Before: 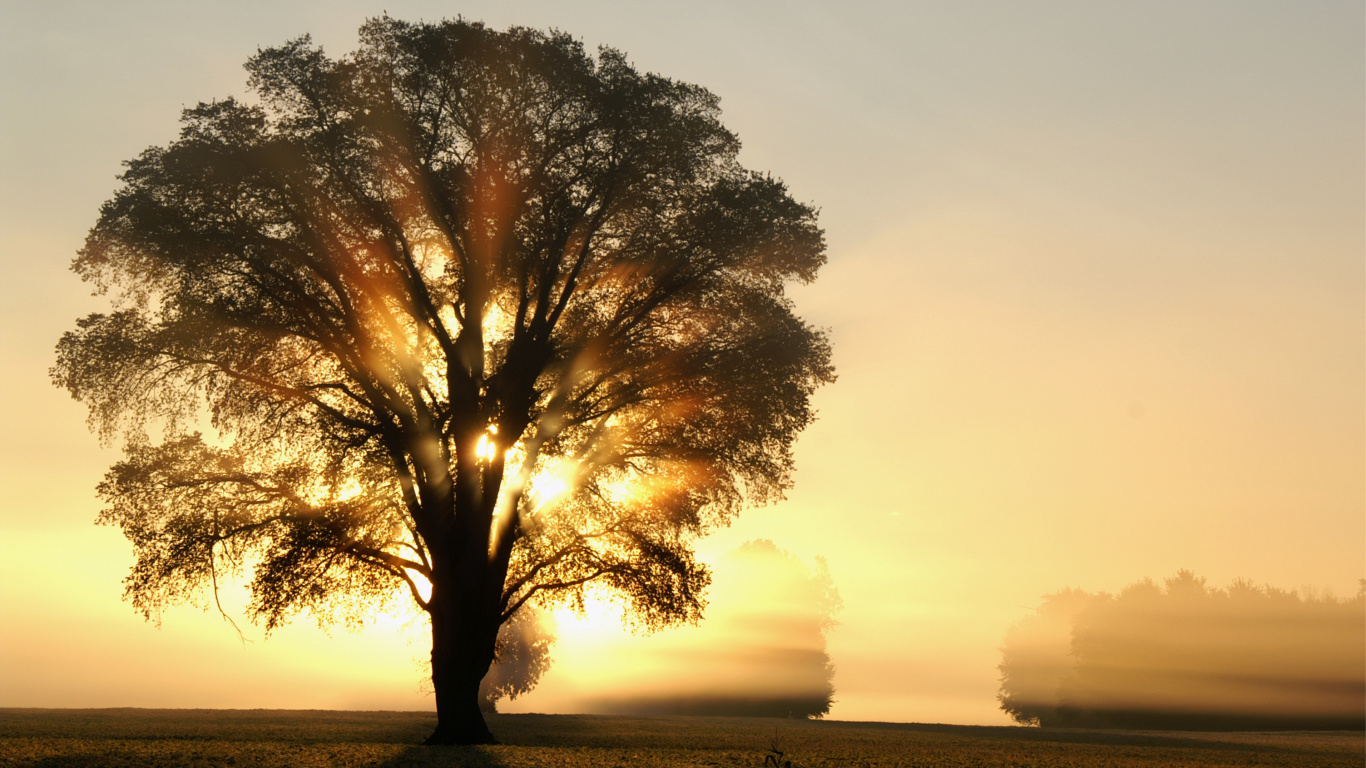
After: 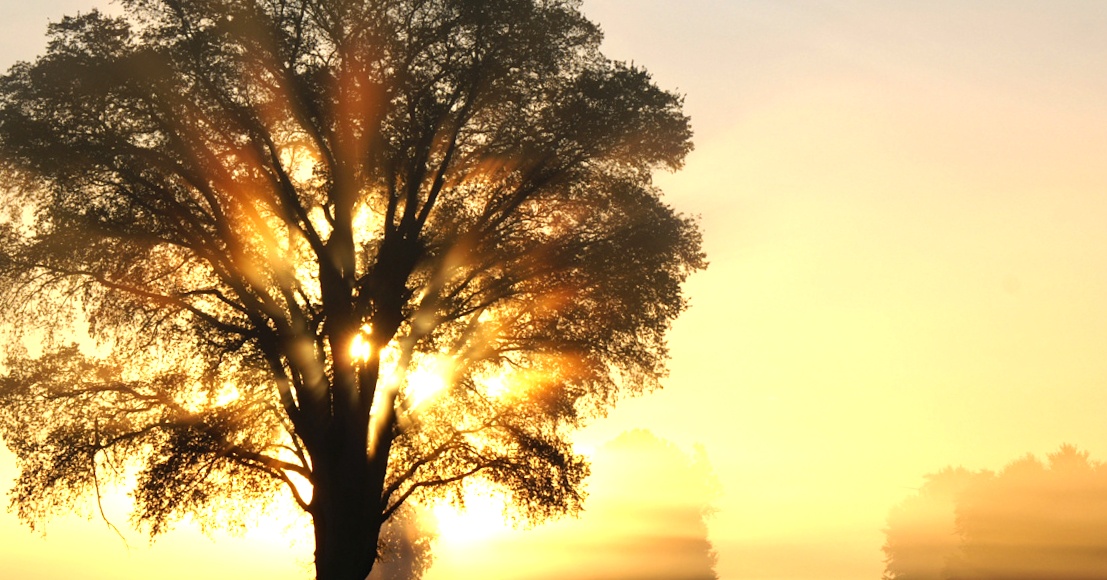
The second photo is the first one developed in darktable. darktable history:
exposure: black level correction -0.002, exposure 0.54 EV, compensate highlight preservation false
haze removal: compatibility mode true, adaptive false
crop: left 9.712%, top 16.928%, right 10.845%, bottom 12.332%
rotate and perspective: rotation -2.22°, lens shift (horizontal) -0.022, automatic cropping off
